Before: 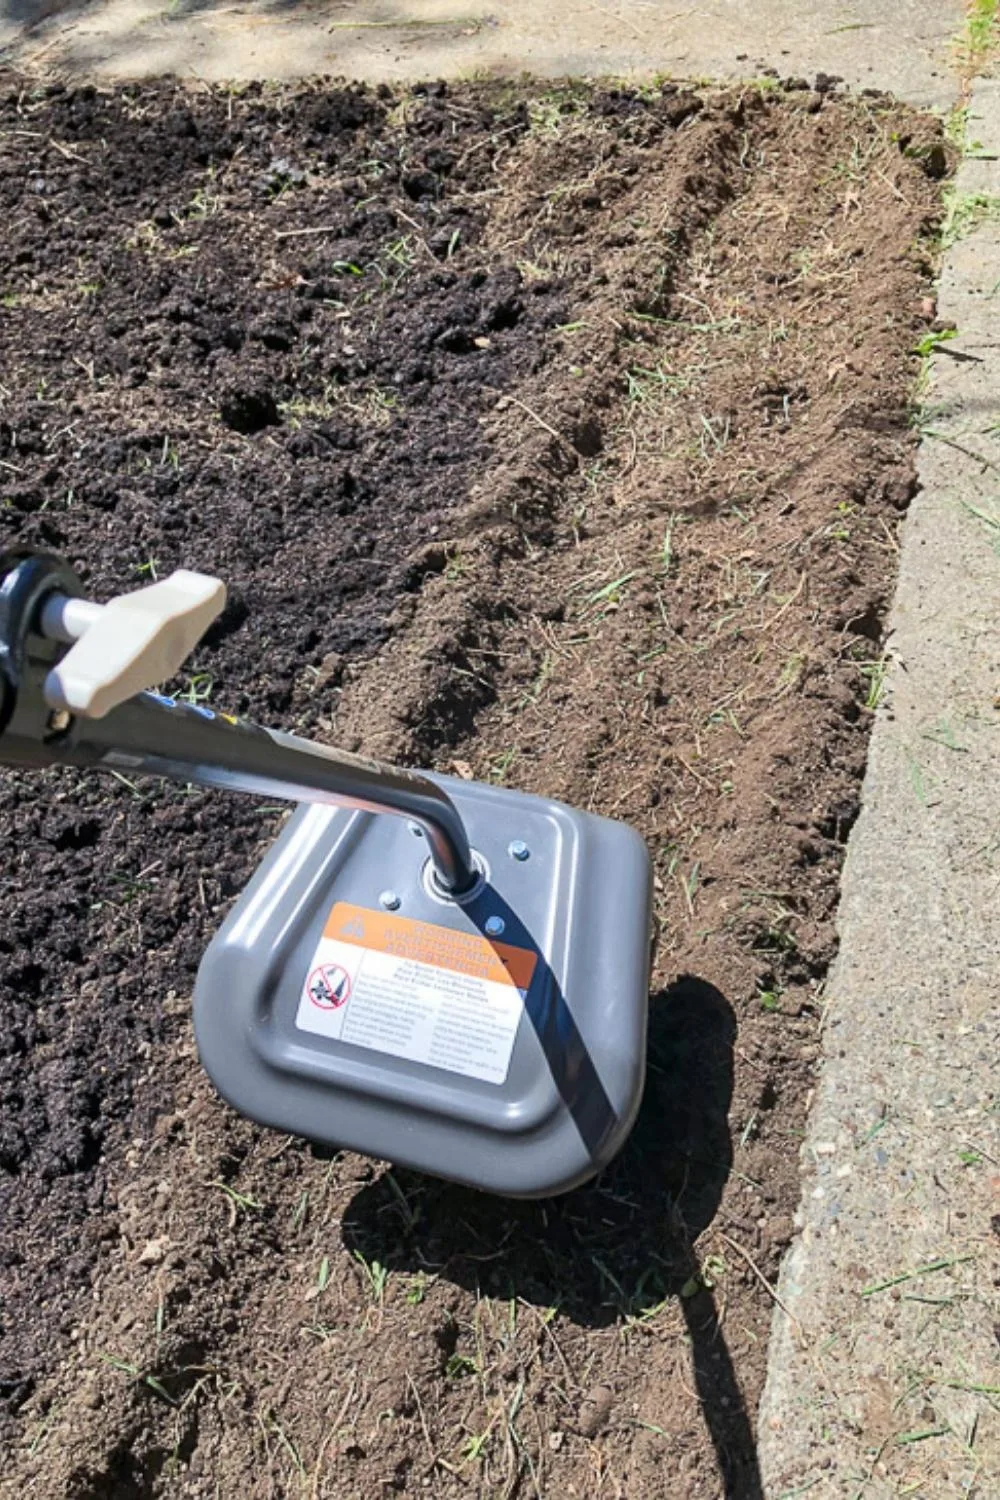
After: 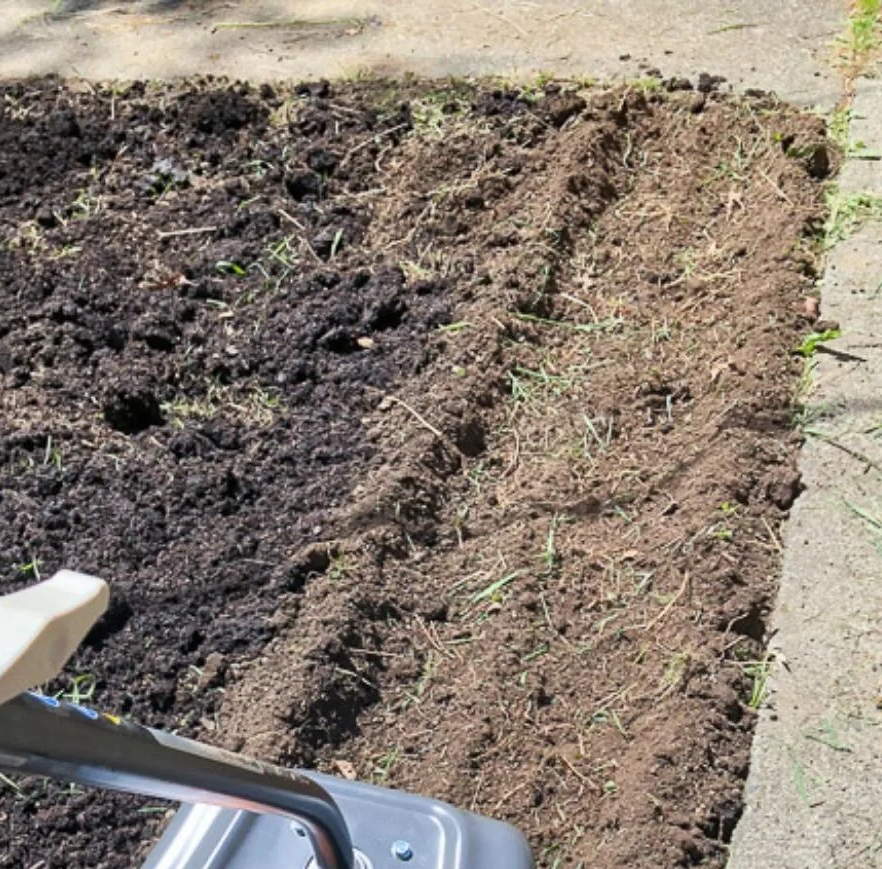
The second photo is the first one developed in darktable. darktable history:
crop and rotate: left 11.77%, bottom 42.014%
